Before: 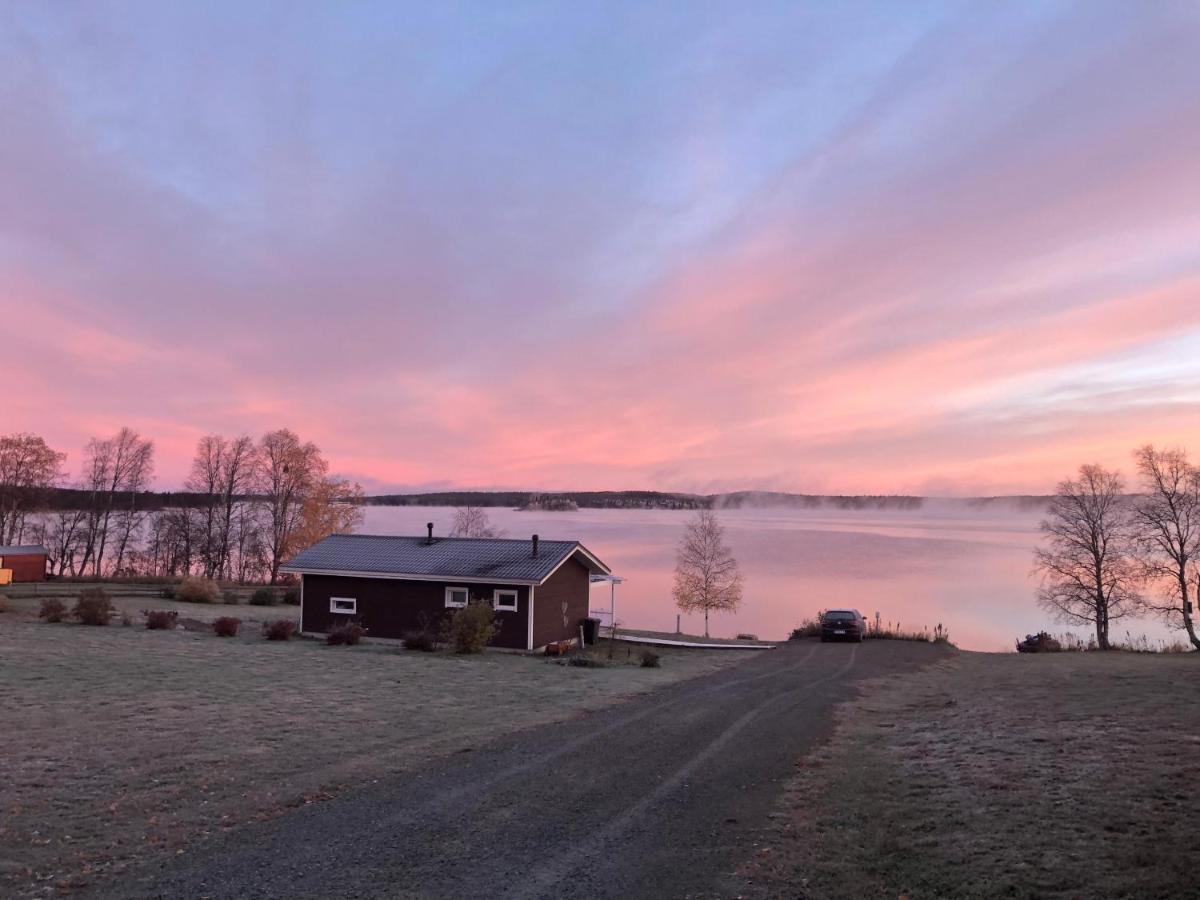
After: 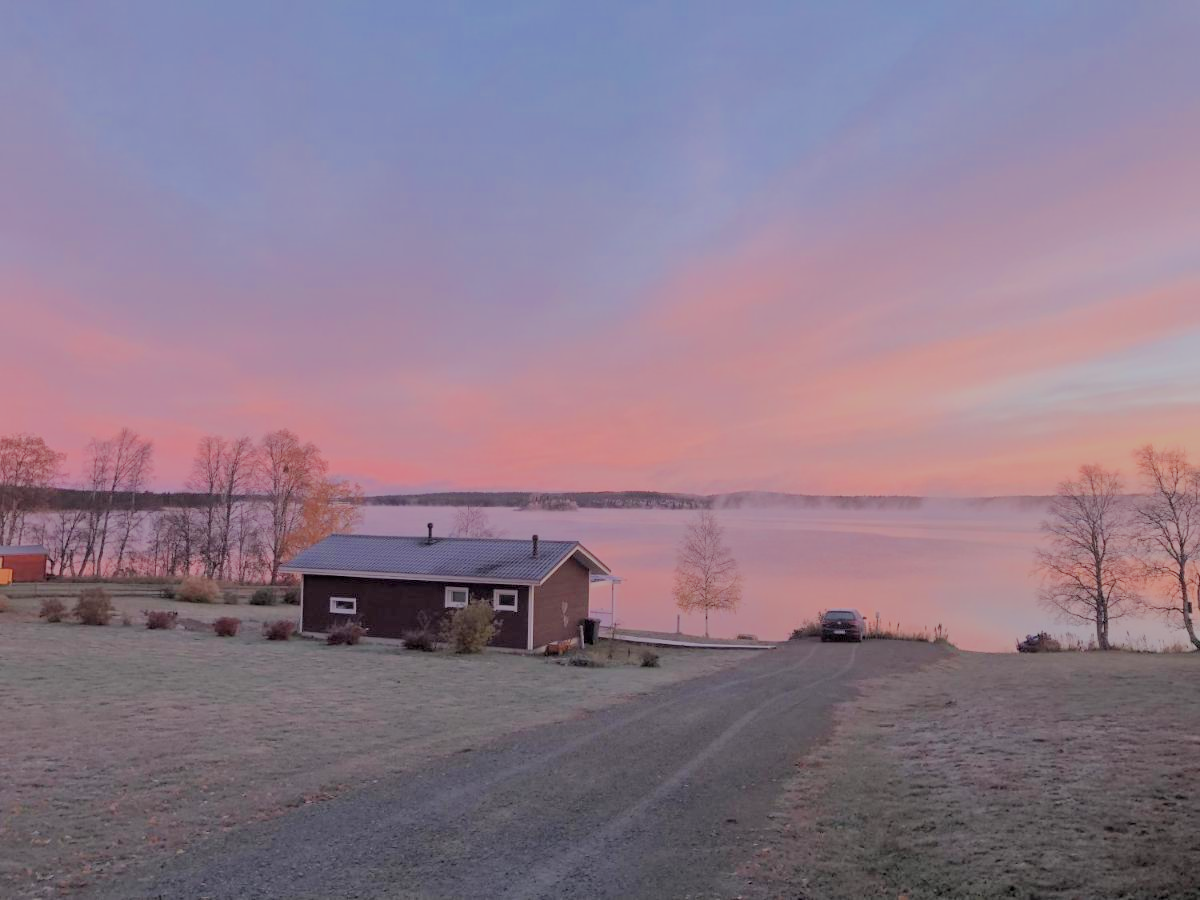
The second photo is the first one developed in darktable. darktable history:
exposure: black level correction 0, exposure 0.701 EV, compensate exposure bias true, compensate highlight preservation false
filmic rgb: black relative exposure -7.98 EV, white relative exposure 8.02 EV, threshold 5.96 EV, target black luminance 0%, hardness 2.49, latitude 76.45%, contrast 0.545, shadows ↔ highlights balance 0.01%, color science v6 (2022), enable highlight reconstruction true
